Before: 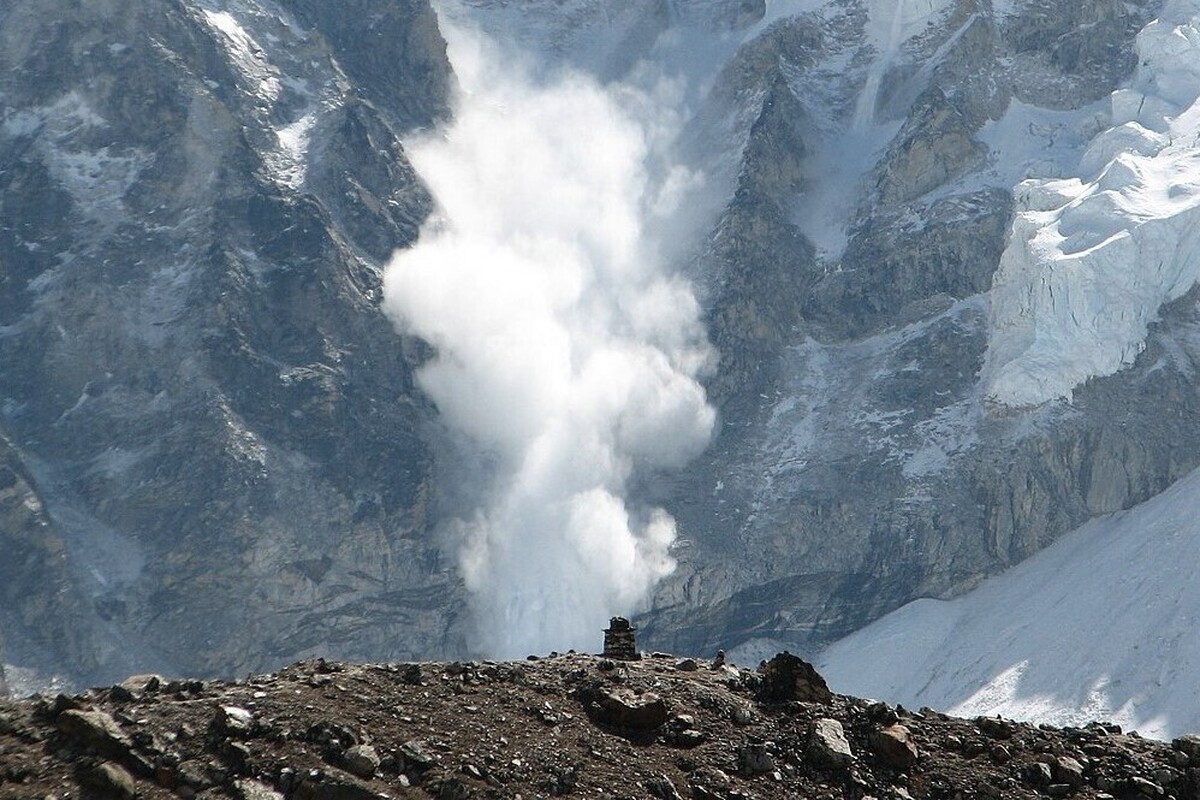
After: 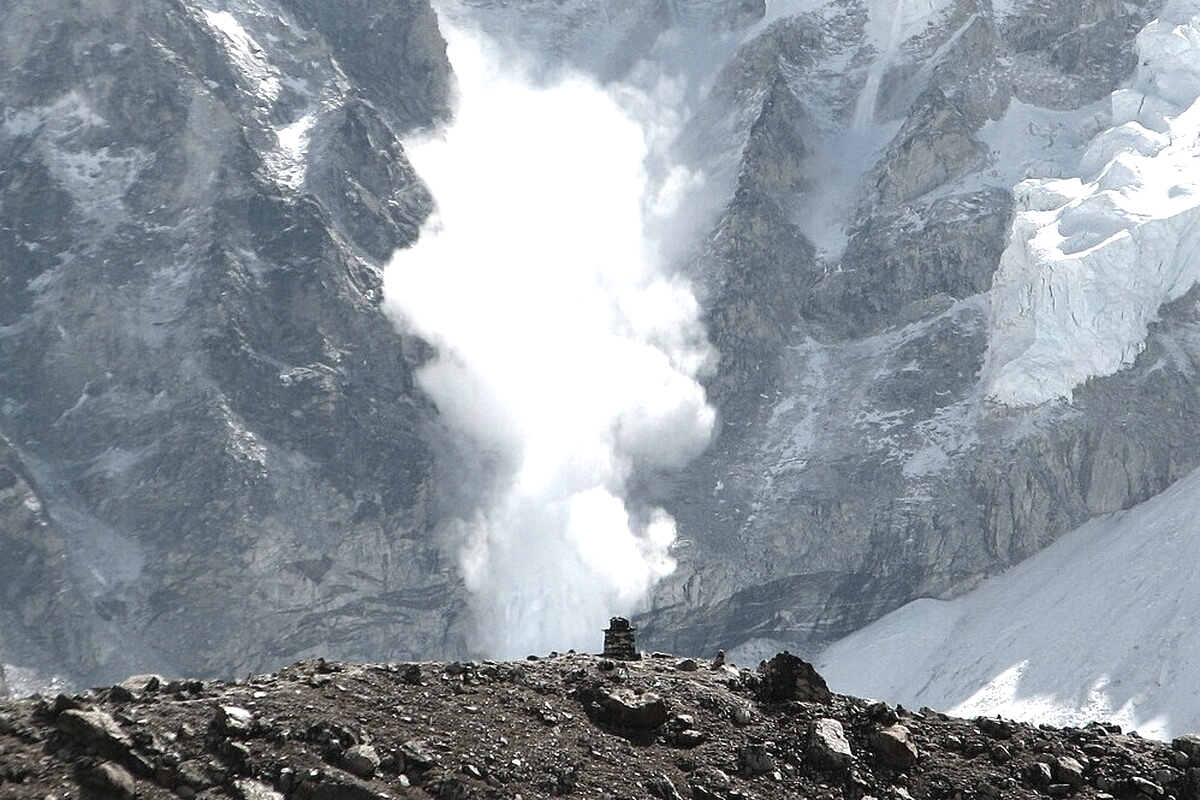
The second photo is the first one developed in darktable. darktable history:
white balance: emerald 1
exposure: exposure 0.6 EV, compensate highlight preservation false
color correction: saturation 0.57
